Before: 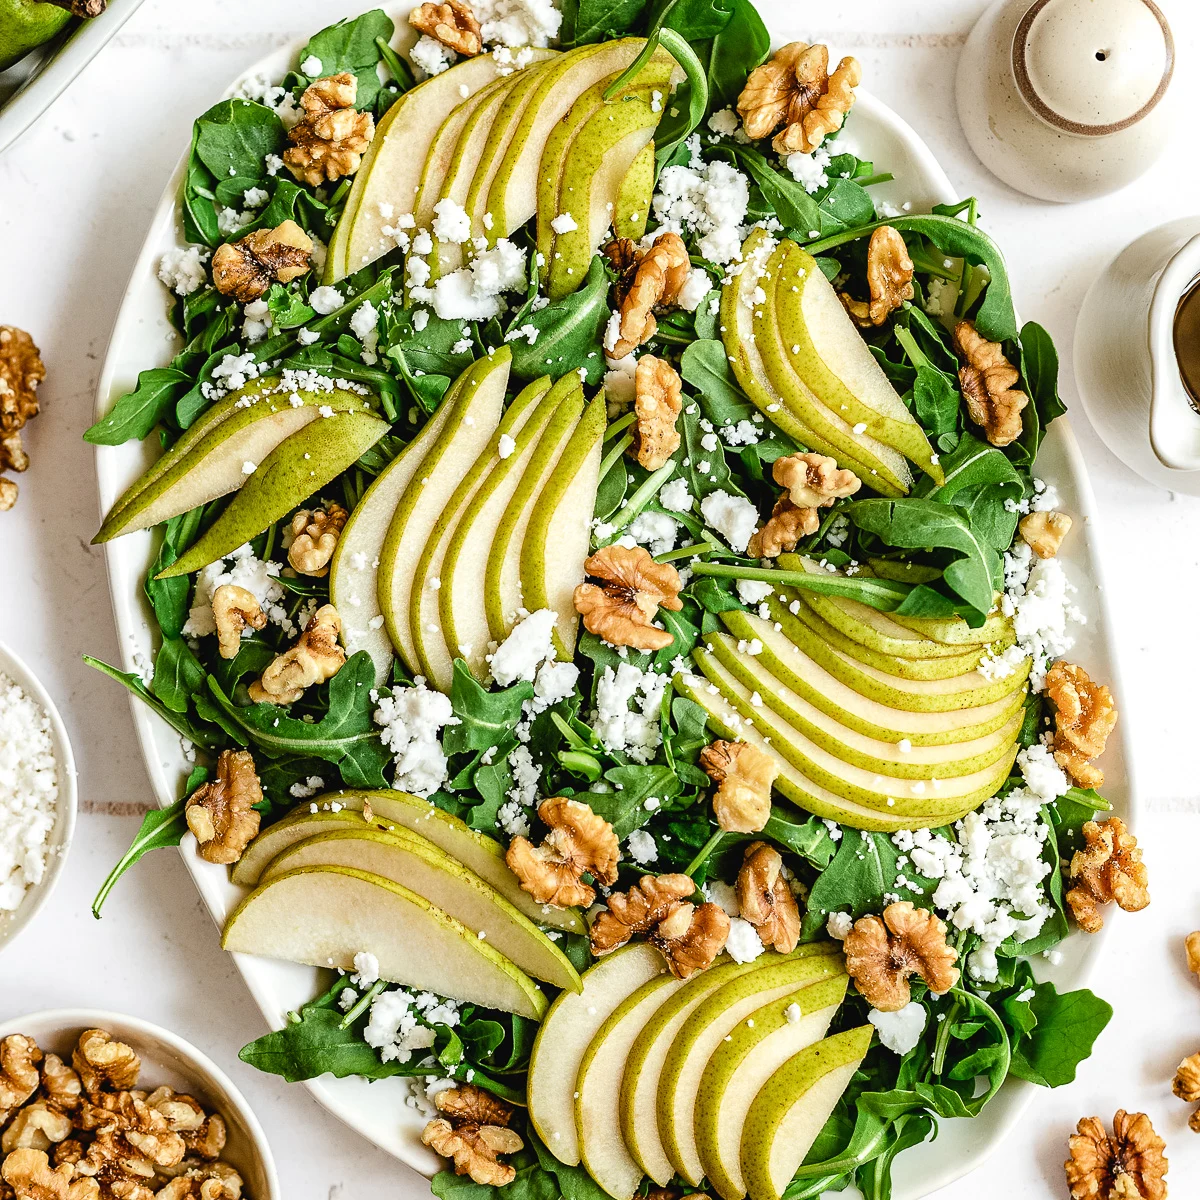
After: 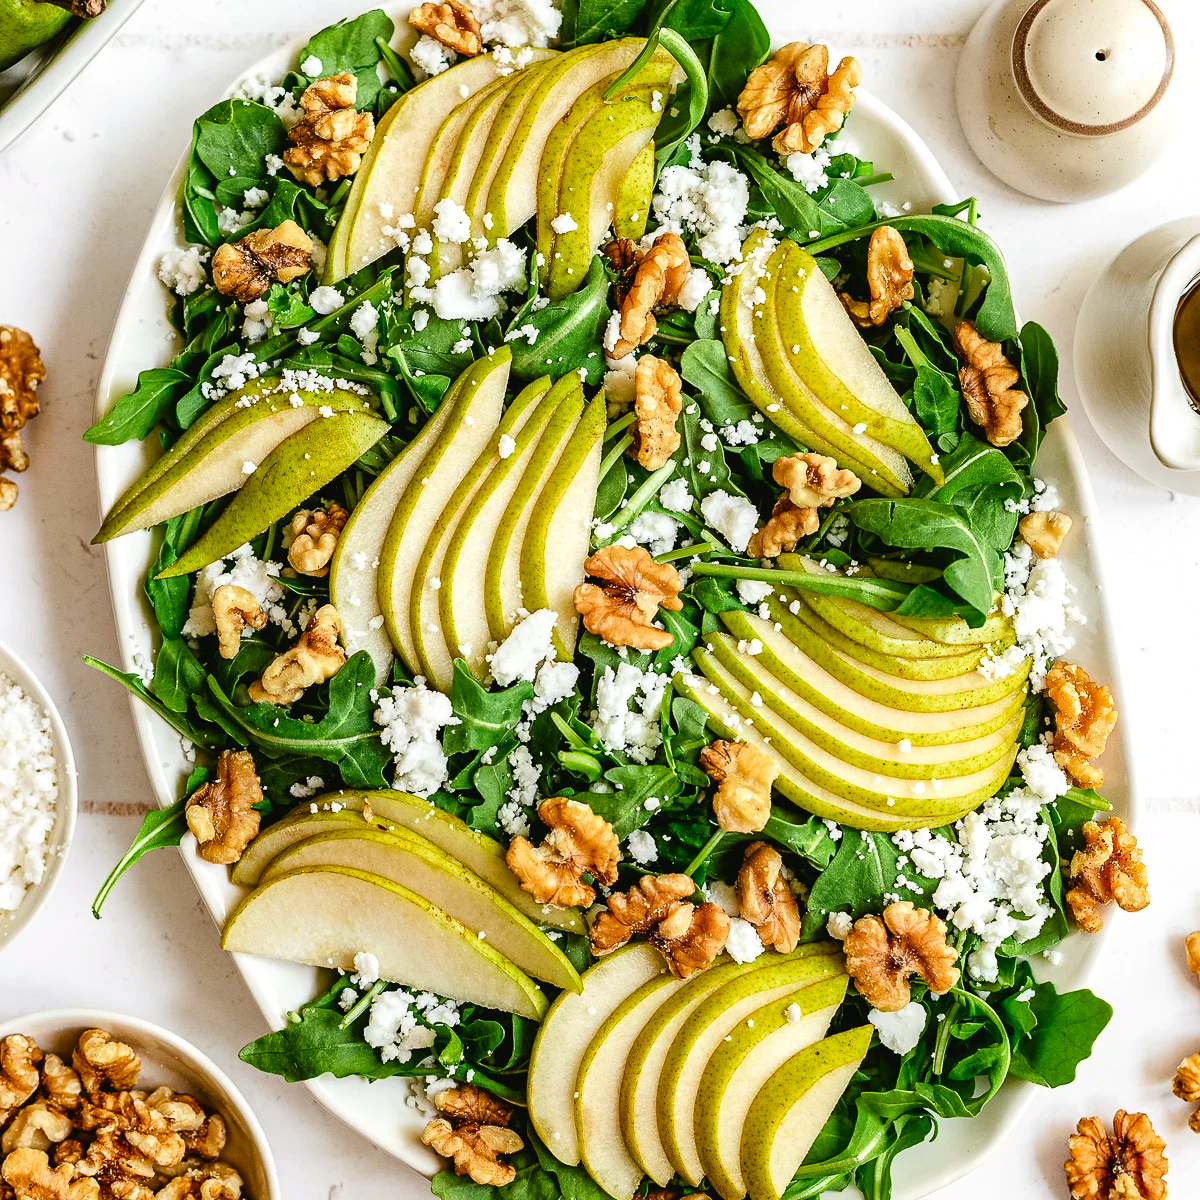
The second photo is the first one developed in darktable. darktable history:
contrast brightness saturation: contrast 0.04, saturation 0.16
color balance: mode lift, gamma, gain (sRGB), lift [1, 0.99, 1.01, 0.992], gamma [1, 1.037, 0.974, 0.963]
